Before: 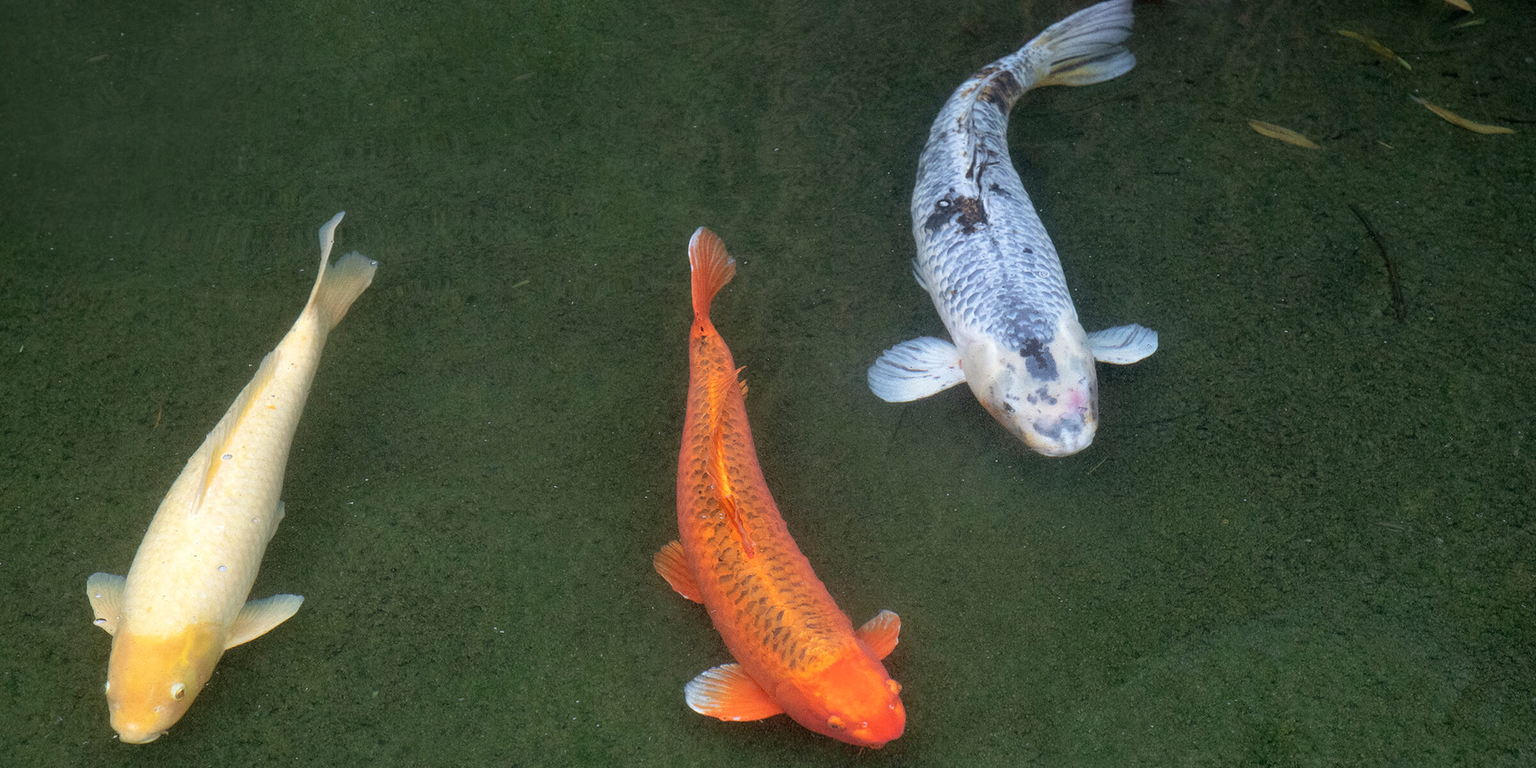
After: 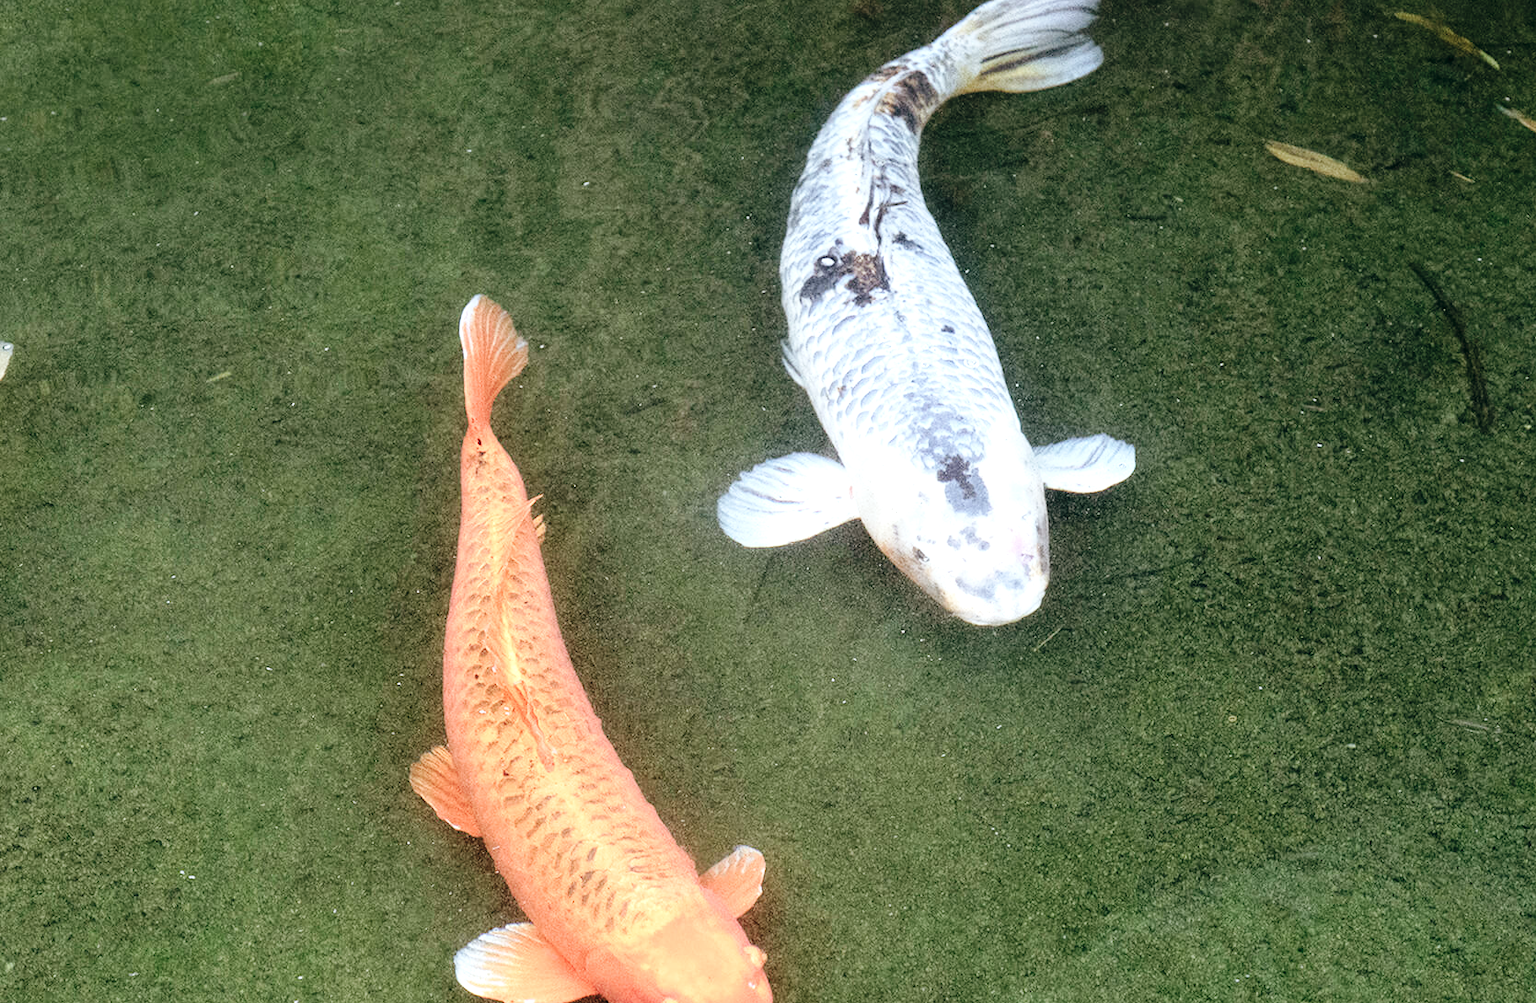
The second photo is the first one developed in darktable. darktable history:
crop and rotate: left 24.034%, top 2.838%, right 6.406%, bottom 6.299%
color balance: lift [1, 0.994, 1.002, 1.006], gamma [0.957, 1.081, 1.016, 0.919], gain [0.97, 0.972, 1.01, 1.028], input saturation 91.06%, output saturation 79.8%
exposure: black level correction 0, exposure 1.1 EV, compensate exposure bias true, compensate highlight preservation false
base curve: curves: ch0 [(0, 0) (0.036, 0.025) (0.121, 0.166) (0.206, 0.329) (0.605, 0.79) (1, 1)], preserve colors none
